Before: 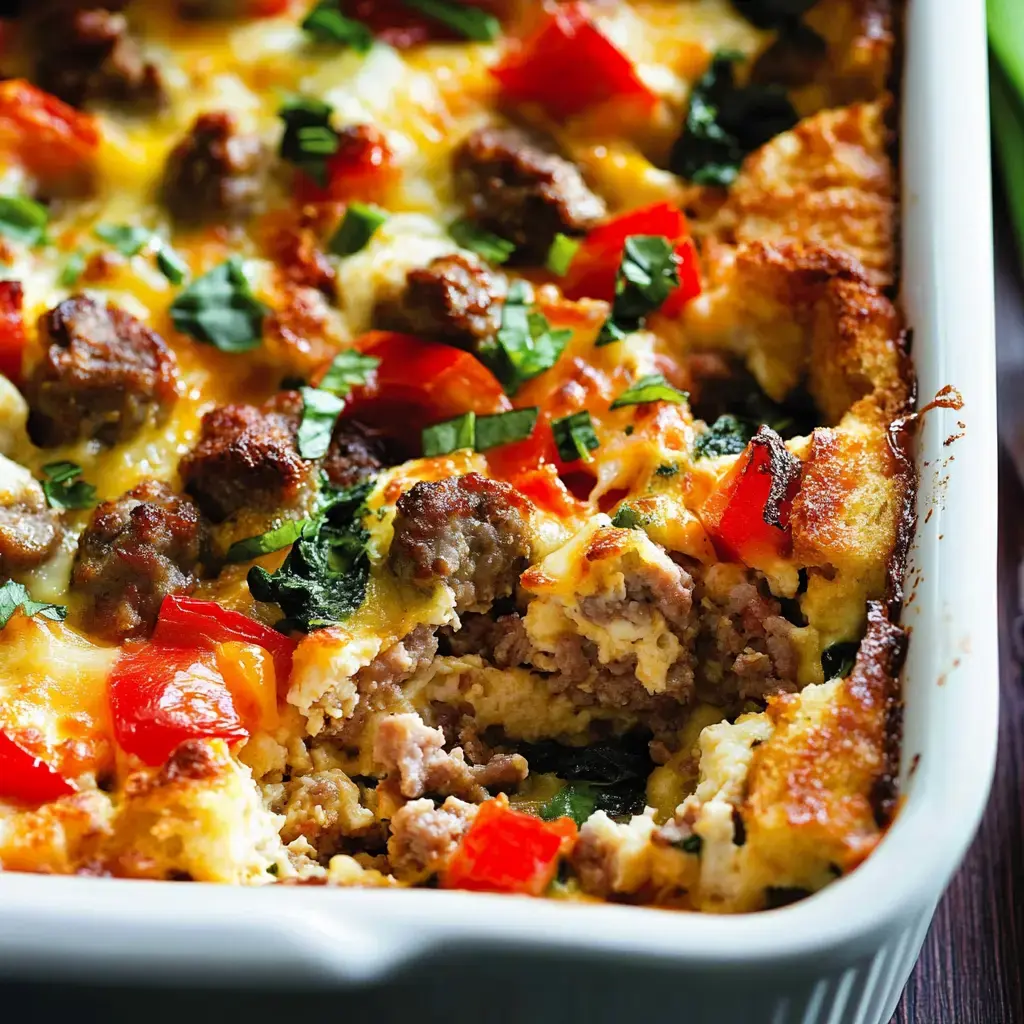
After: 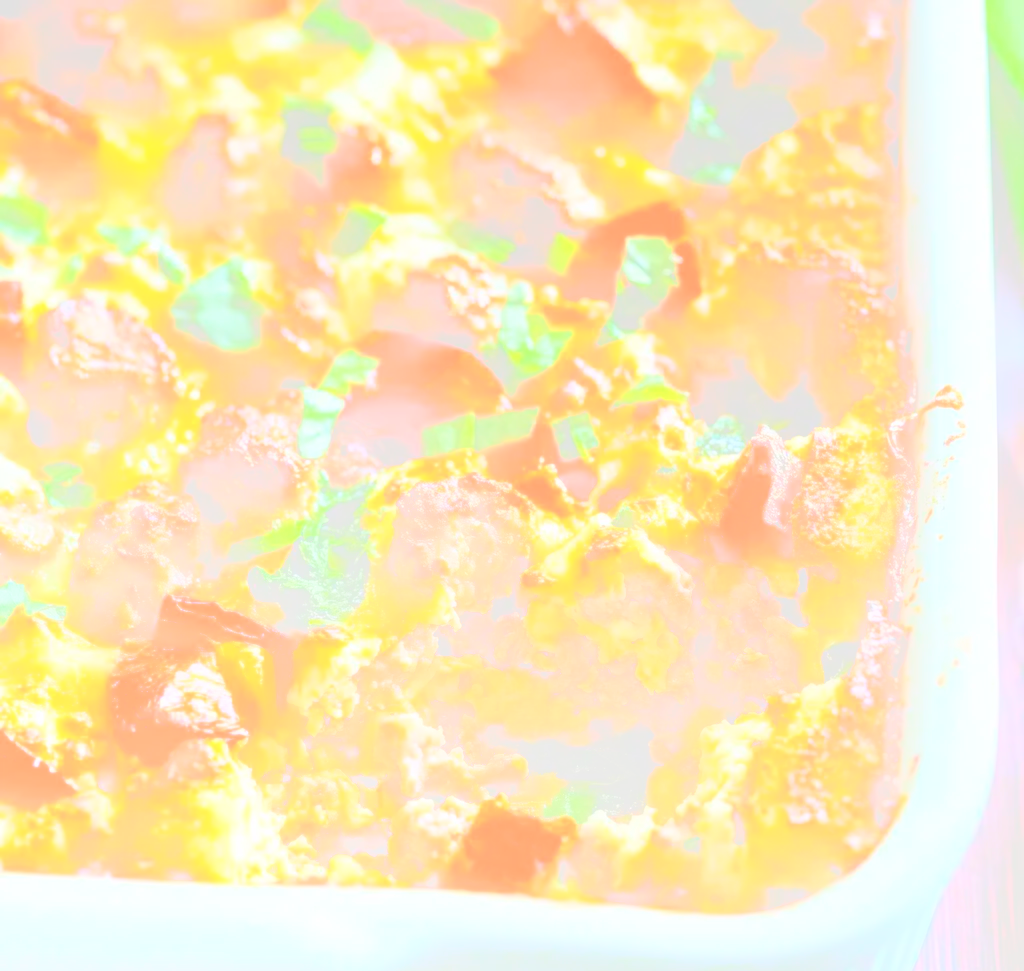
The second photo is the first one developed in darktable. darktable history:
crop and rotate: top 0%, bottom 5.097%
bloom: size 85%, threshold 5%, strength 85%
